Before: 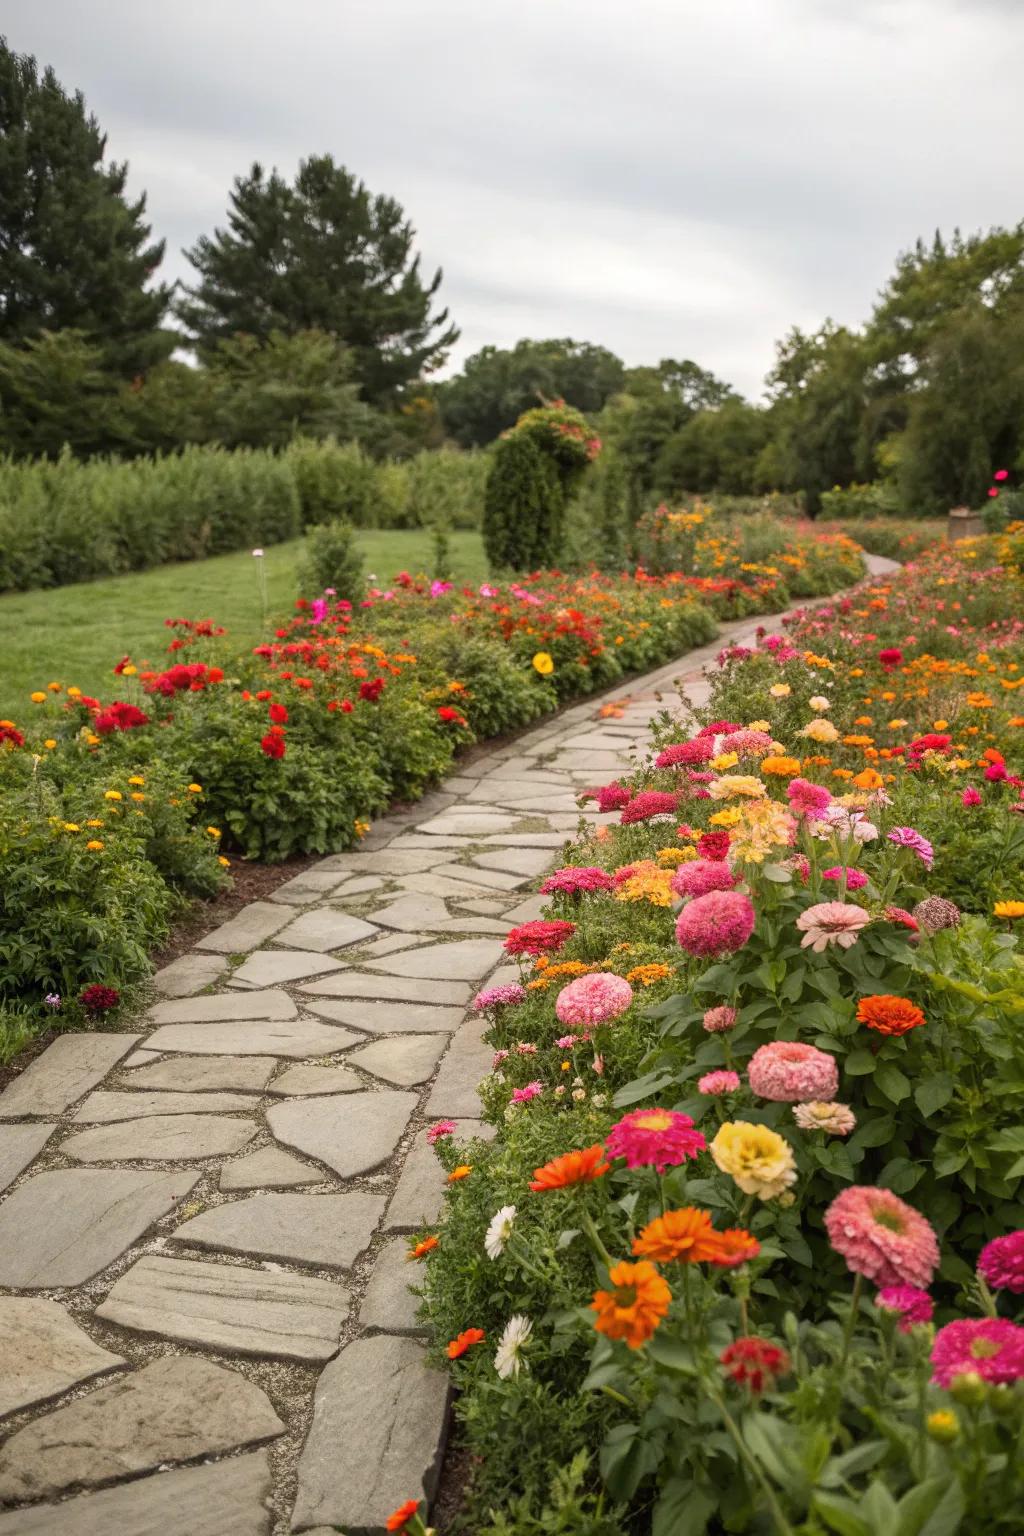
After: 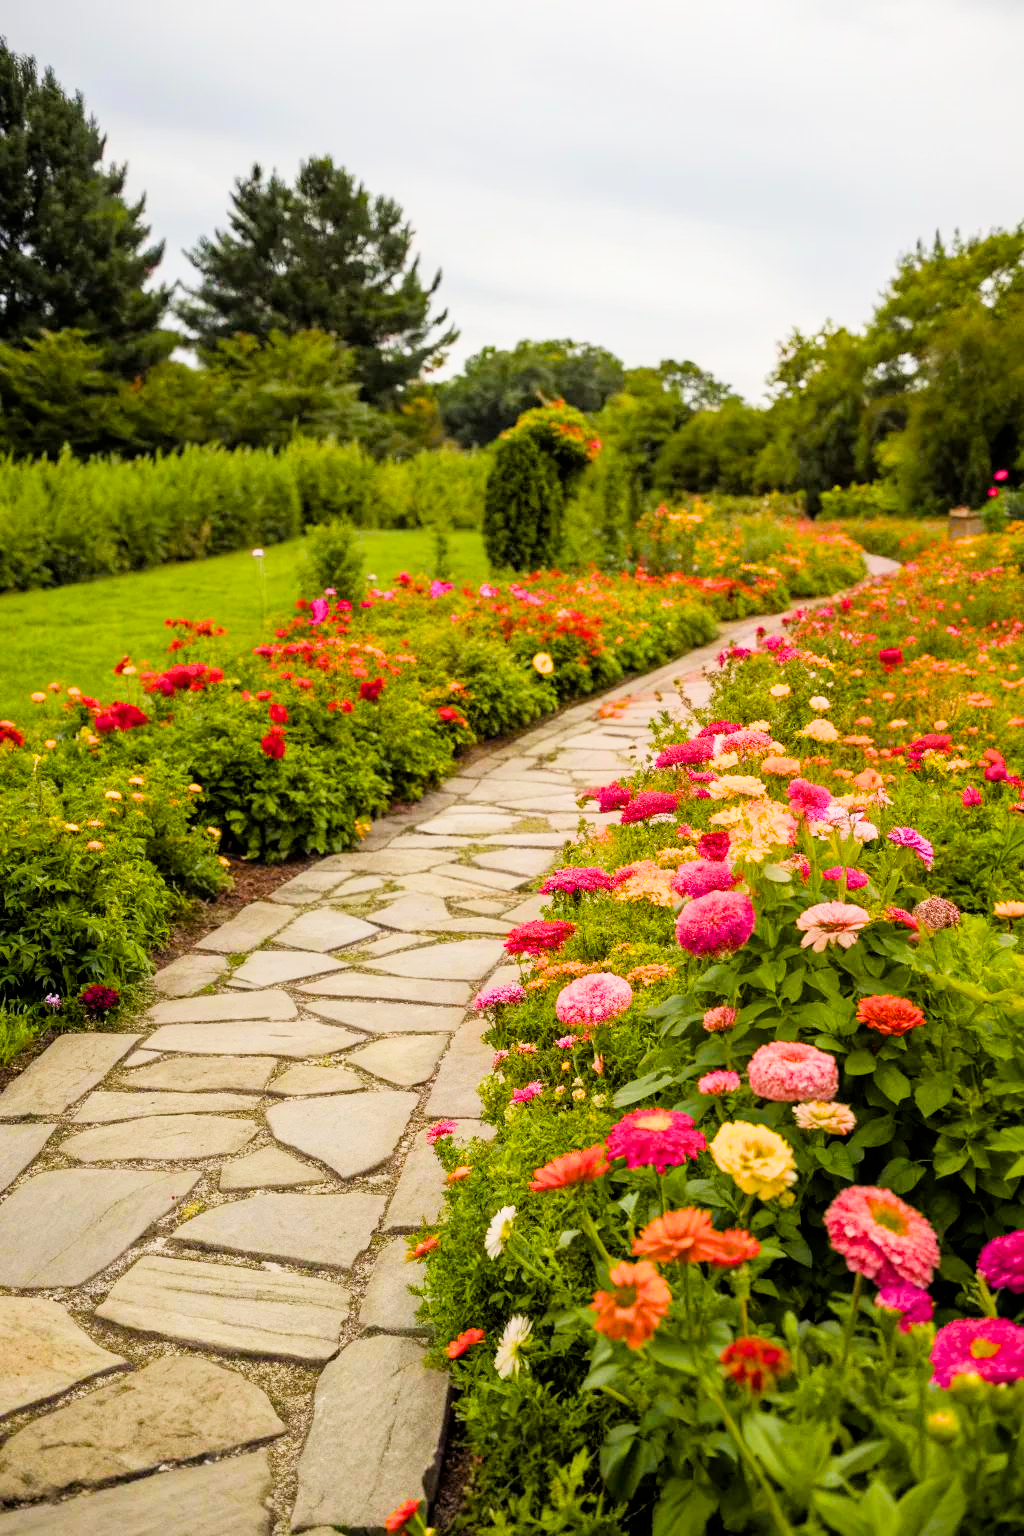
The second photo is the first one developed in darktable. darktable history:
color balance rgb: shadows lift › chroma 3.073%, shadows lift › hue 280.24°, linear chroma grading › shadows 9.358%, linear chroma grading › highlights 10.096%, linear chroma grading › global chroma 15.139%, linear chroma grading › mid-tones 14.736%, perceptual saturation grading › global saturation 30.859%, perceptual brilliance grading › global brilliance 2.583%, perceptual brilliance grading › highlights -3.096%, perceptual brilliance grading › shadows 3.389%, global vibrance 14.249%
filmic rgb: black relative exposure -5.03 EV, white relative exposure 3.52 EV, hardness 3.19, contrast 1.19, highlights saturation mix -29.7%
exposure: exposure 0.642 EV, compensate highlight preservation false
